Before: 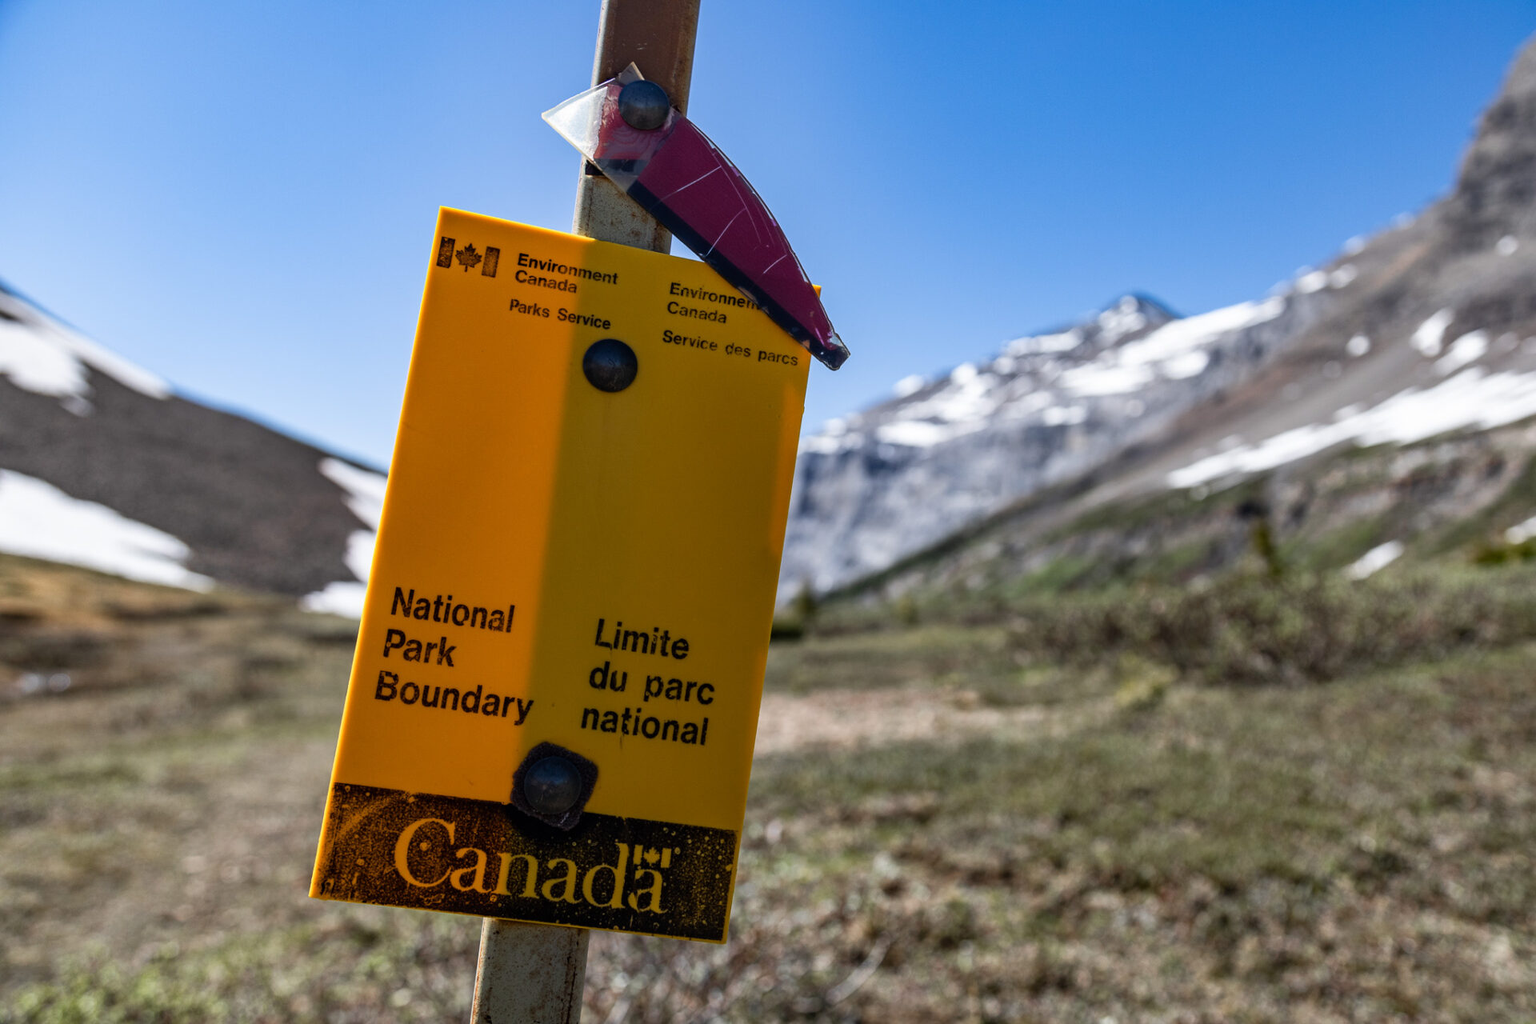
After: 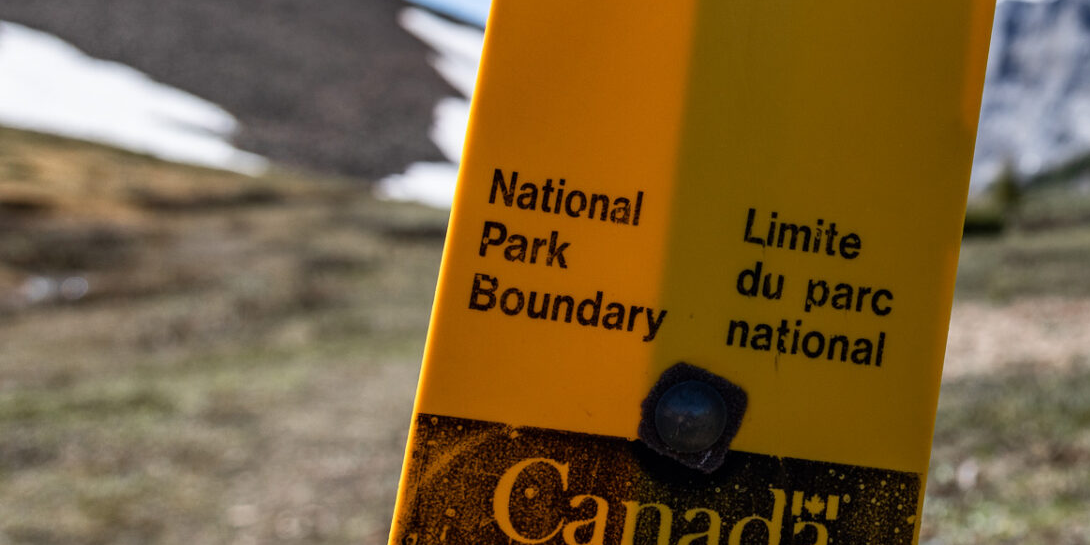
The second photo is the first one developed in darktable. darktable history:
crop: top 44.186%, right 43.208%, bottom 13.213%
